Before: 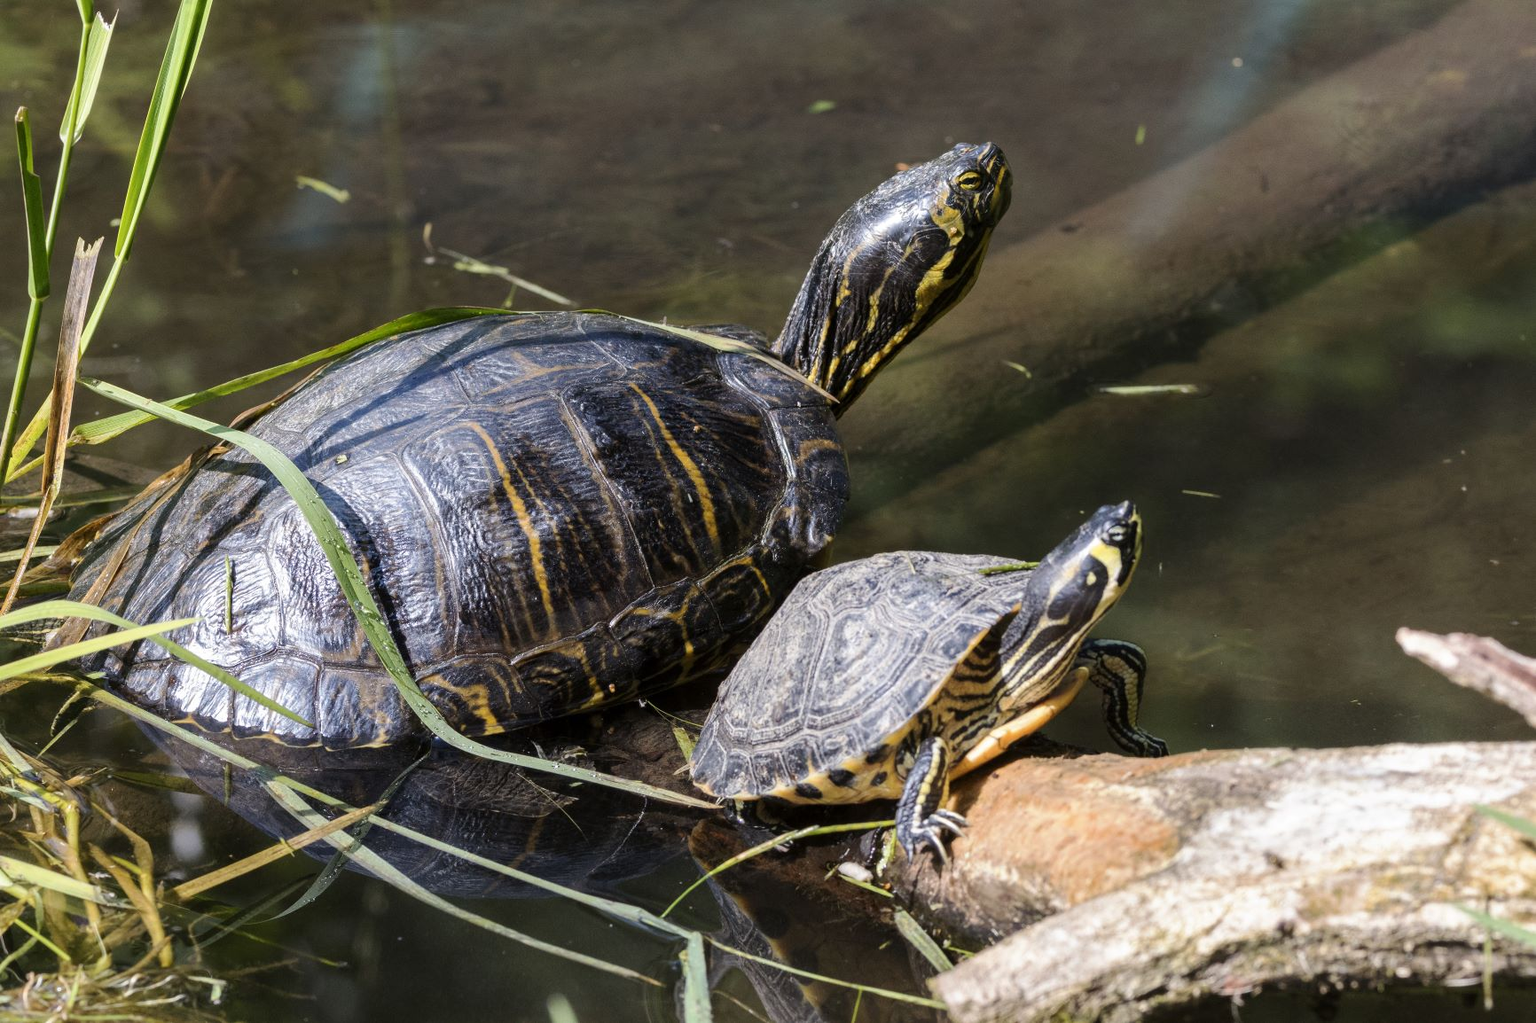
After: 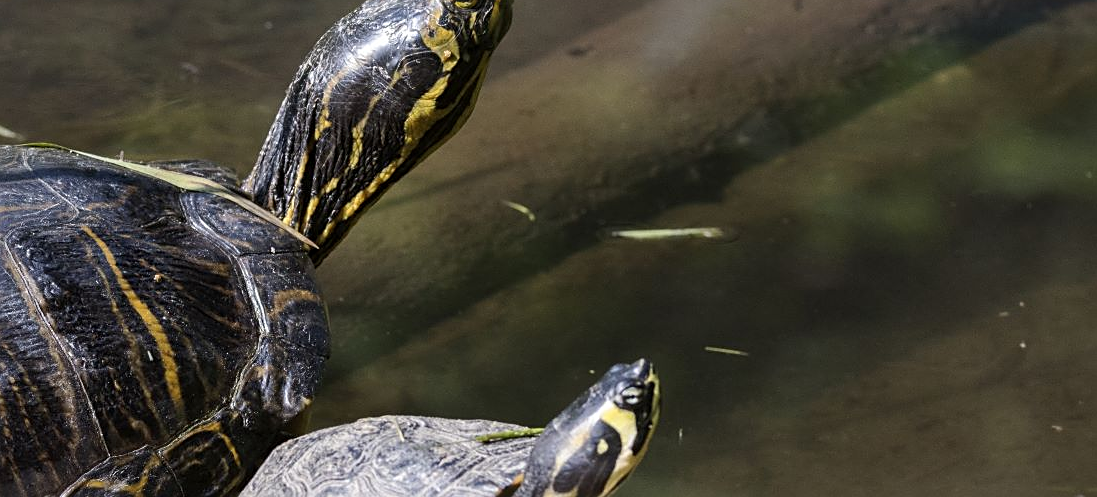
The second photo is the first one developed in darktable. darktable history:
color correction: highlights b* -0.026, saturation 0.987
crop: left 36.3%, top 17.888%, right 0.358%, bottom 38.988%
sharpen: on, module defaults
